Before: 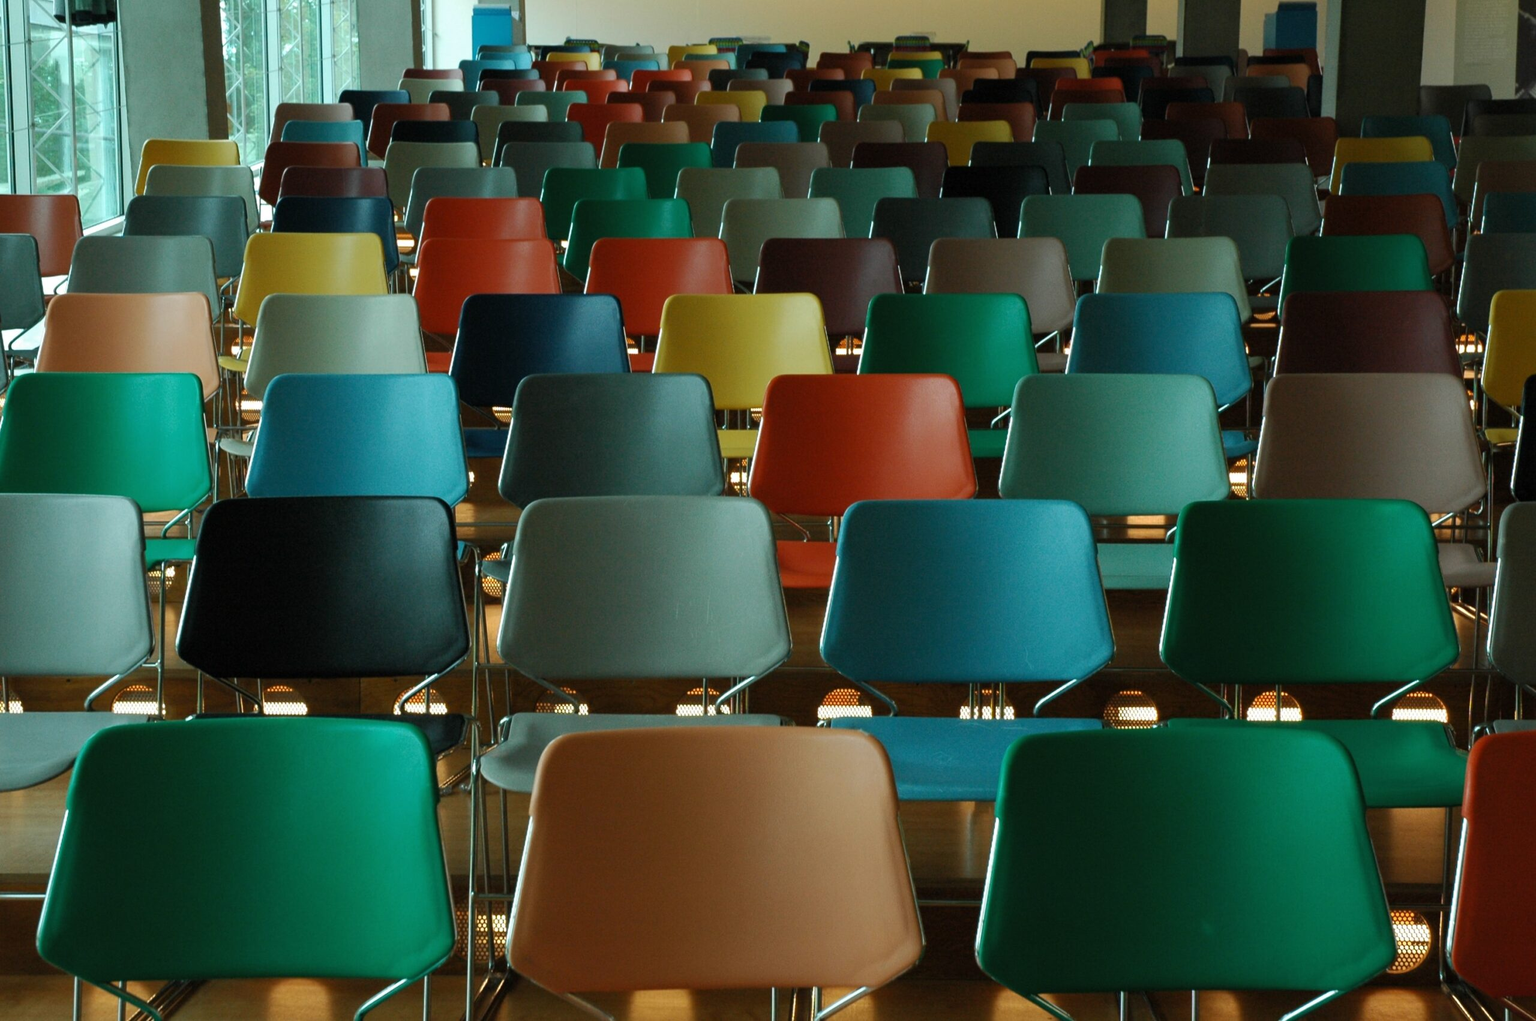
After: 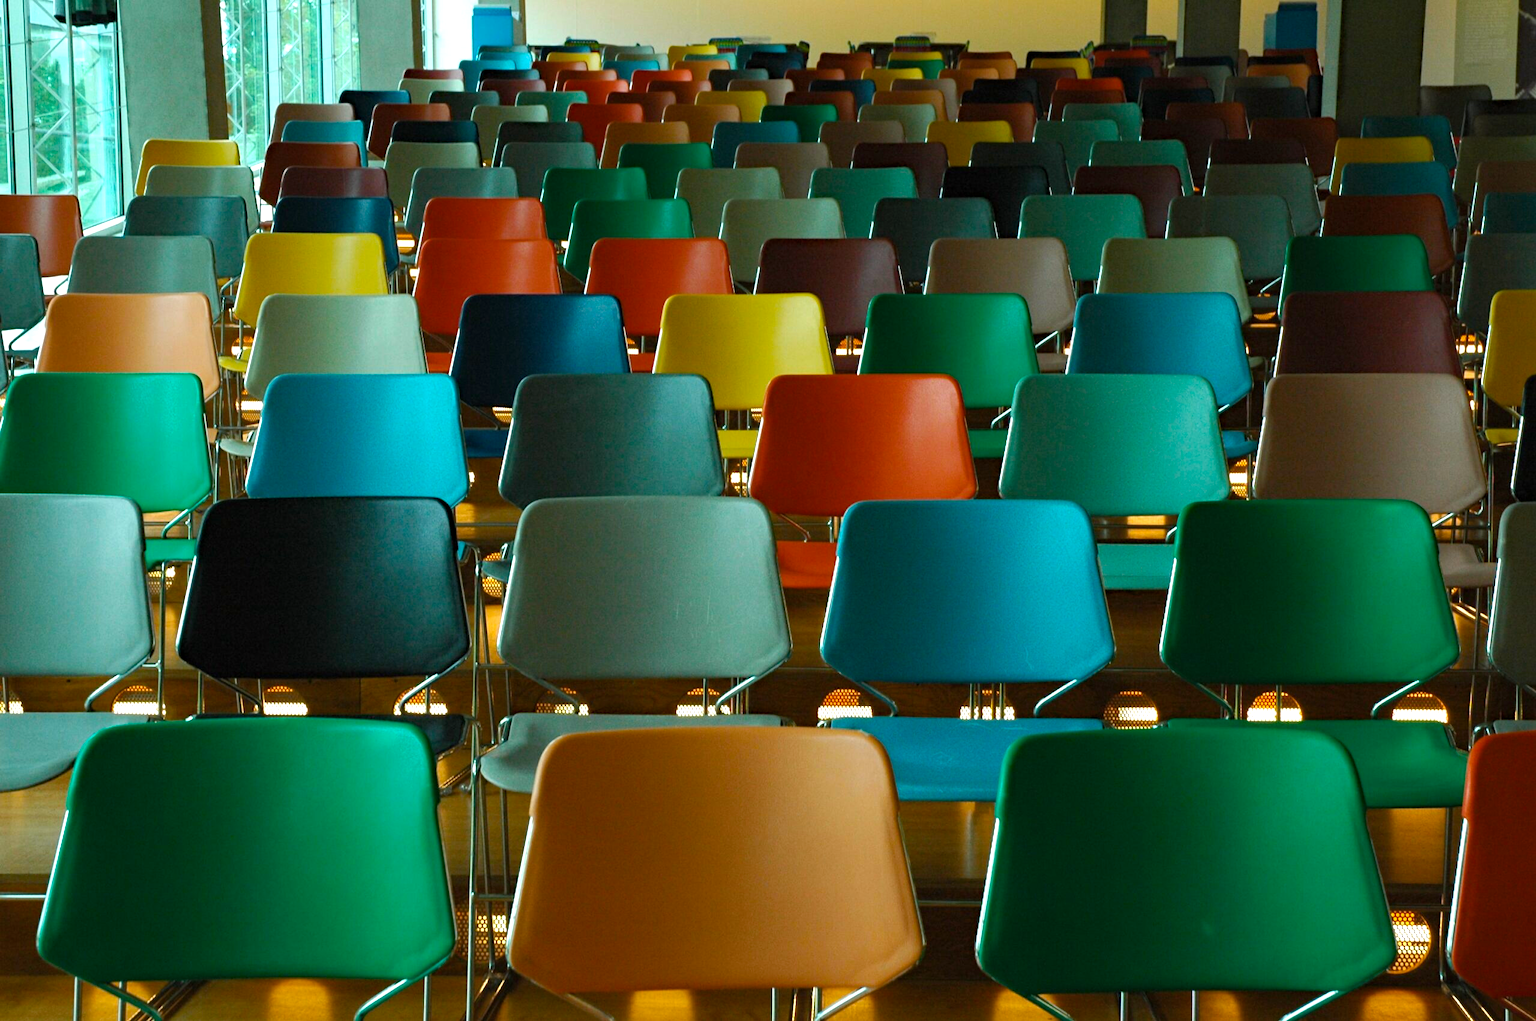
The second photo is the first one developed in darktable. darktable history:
haze removal: compatibility mode true, adaptive false
exposure: black level correction 0, exposure 0.5 EV, compensate exposure bias true, compensate highlight preservation false
color balance rgb: linear chroma grading › global chroma 8.33%, perceptual saturation grading › global saturation 18.52%, global vibrance 7.87%
